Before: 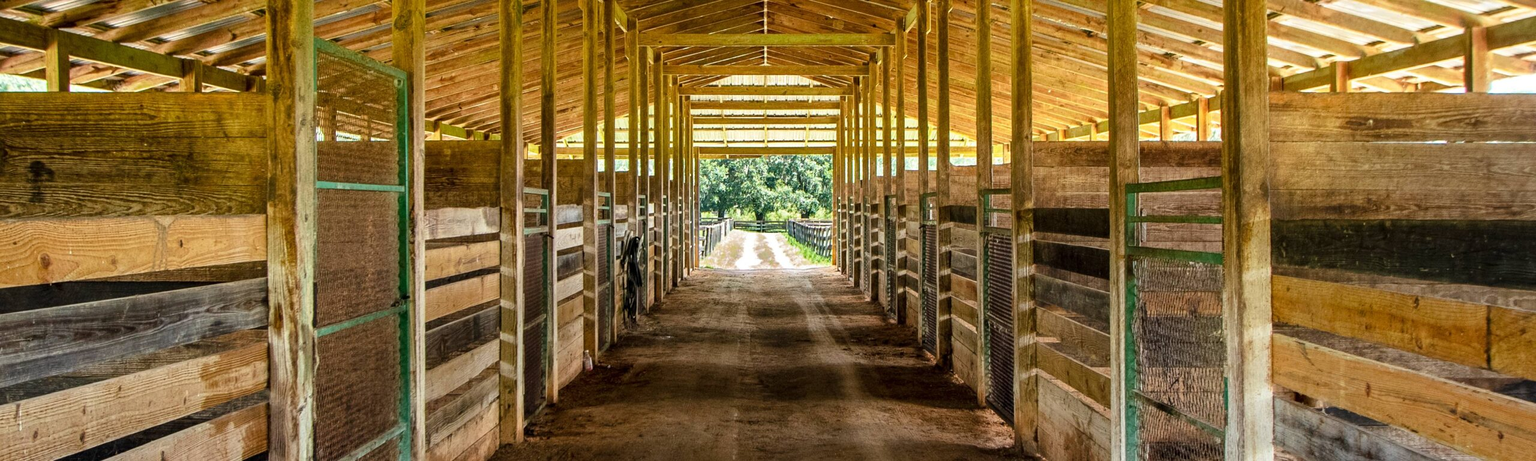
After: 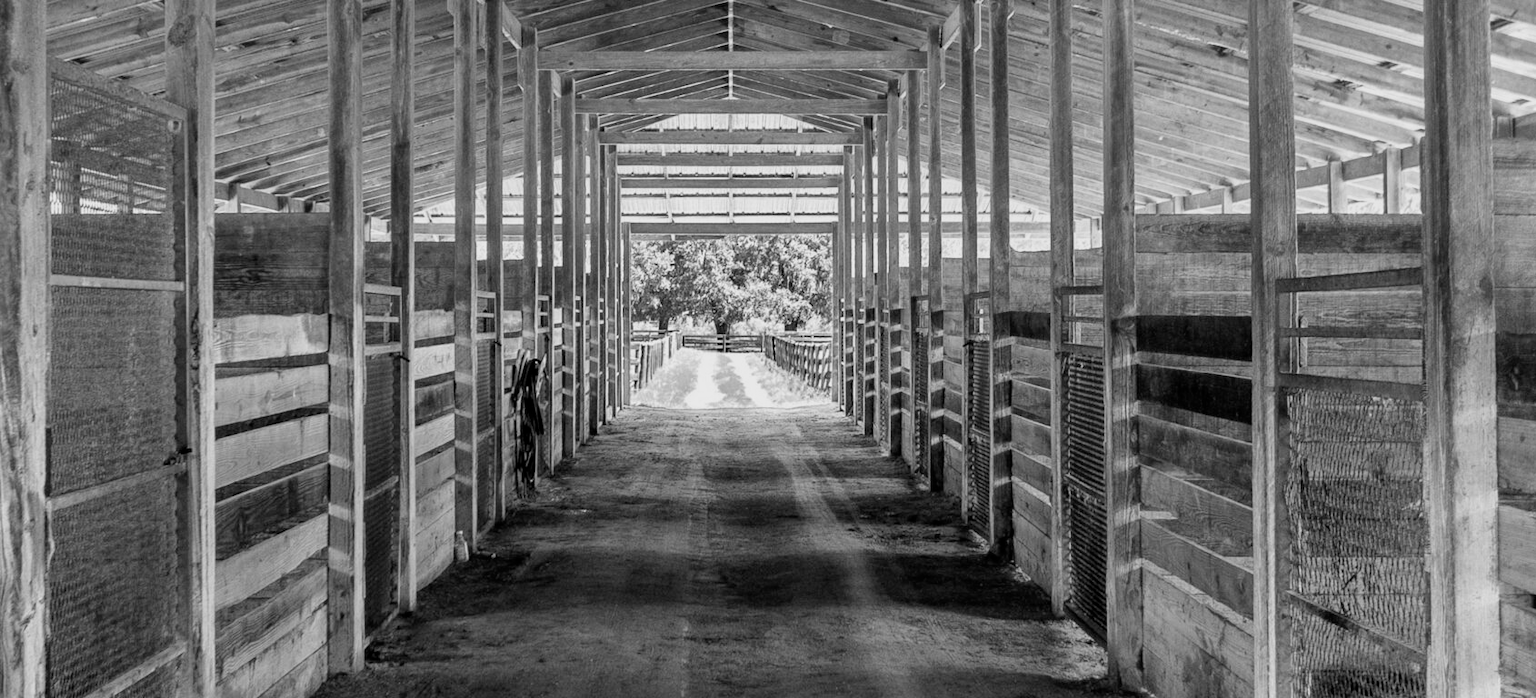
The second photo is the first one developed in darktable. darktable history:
exposure: black level correction 0.001, exposure 0.14 EV, compensate highlight preservation false
filmic rgb: black relative exposure -15 EV, white relative exposure 3 EV, threshold 6 EV, target black luminance 0%, hardness 9.27, latitude 99%, contrast 0.912, shadows ↔ highlights balance 0.505%, add noise in highlights 0, color science v3 (2019), use custom middle-gray values true, iterations of high-quality reconstruction 0, contrast in highlights soft, enable highlight reconstruction true
crop and rotate: left 18.442%, right 15.508%
monochrome: on, module defaults
